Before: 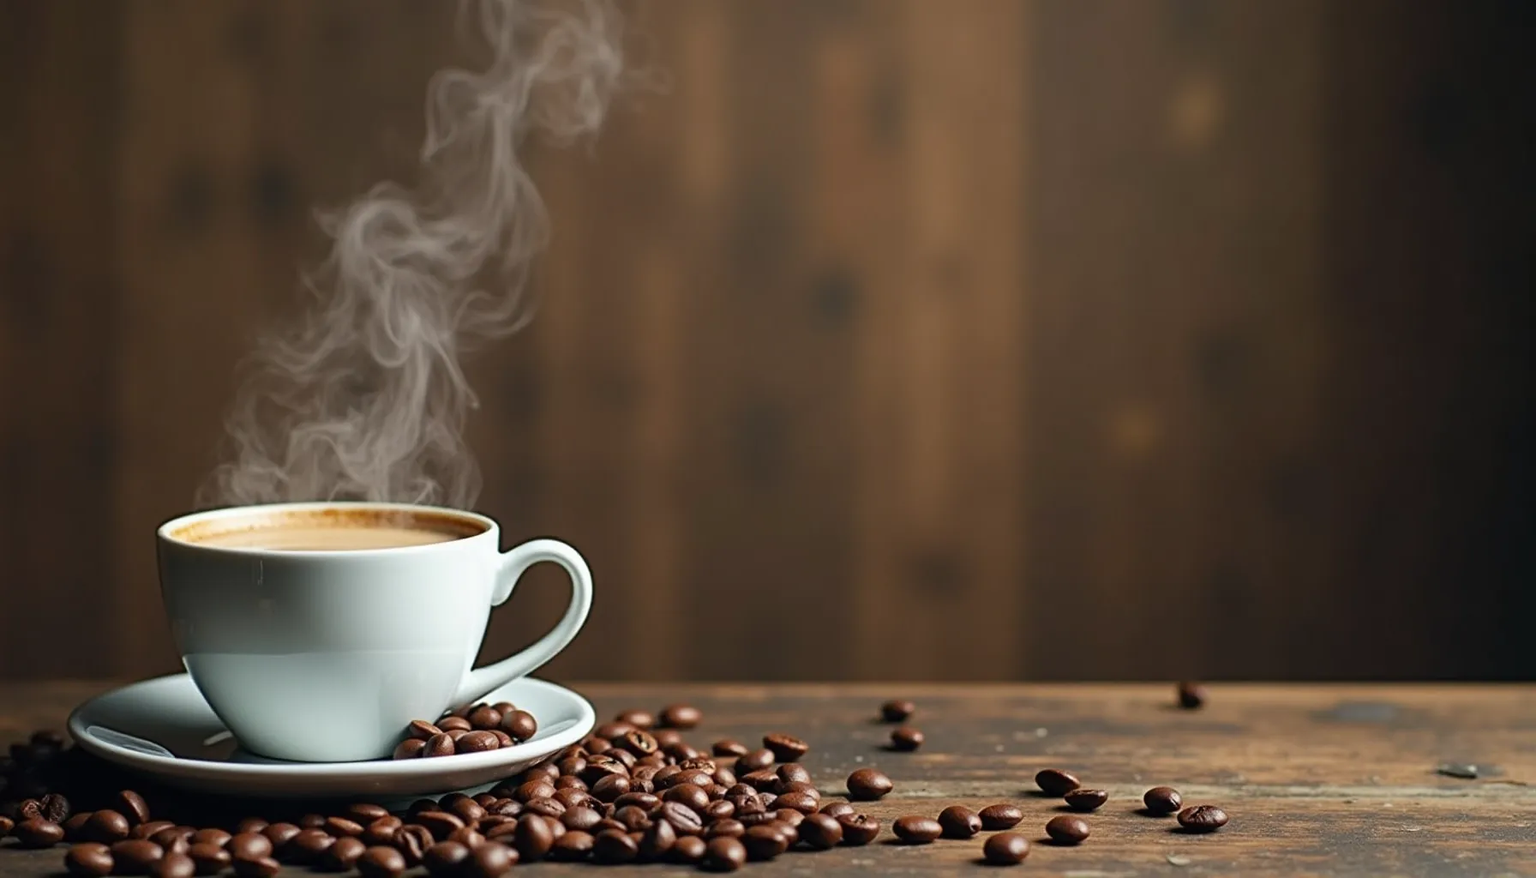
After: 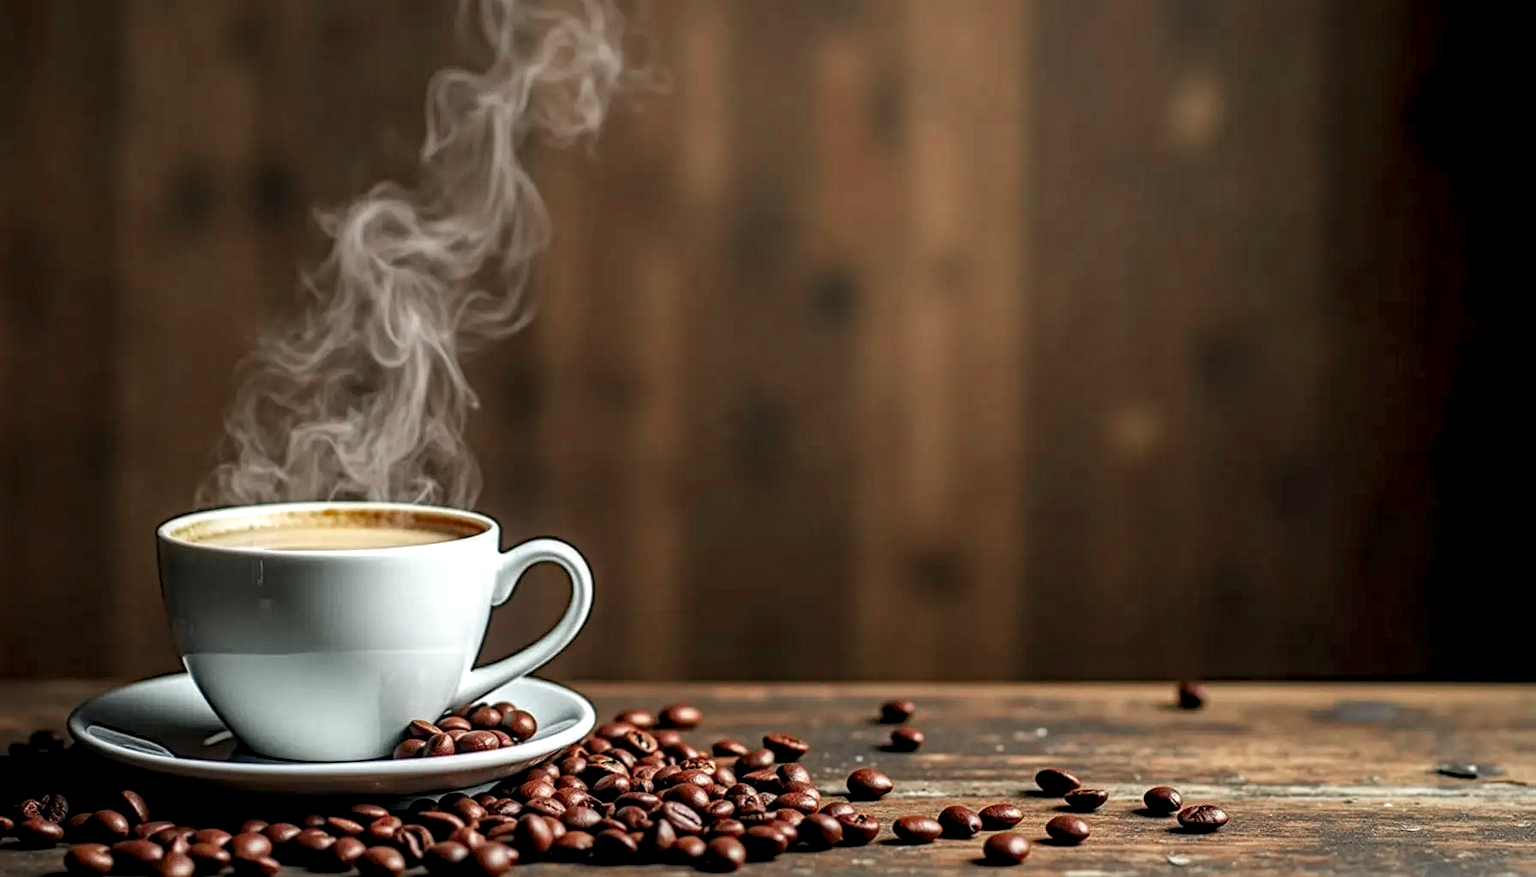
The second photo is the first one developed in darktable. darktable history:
color zones: curves: ch0 [(0, 0.466) (0.128, 0.466) (0.25, 0.5) (0.375, 0.456) (0.5, 0.5) (0.625, 0.5) (0.737, 0.652) (0.875, 0.5)]; ch1 [(0, 0.603) (0.125, 0.618) (0.261, 0.348) (0.372, 0.353) (0.497, 0.363) (0.611, 0.45) (0.731, 0.427) (0.875, 0.518) (0.998, 0.652)]; ch2 [(0, 0.559) (0.125, 0.451) (0.253, 0.564) (0.37, 0.578) (0.5, 0.466) (0.625, 0.471) (0.731, 0.471) (0.88, 0.485)]
exposure: black level correction 0.001, exposure -0.121 EV, compensate highlight preservation false
haze removal: compatibility mode true, adaptive false
local contrast: highlights 12%, shadows 36%, detail 184%, midtone range 0.474
tone equalizer: on, module defaults
